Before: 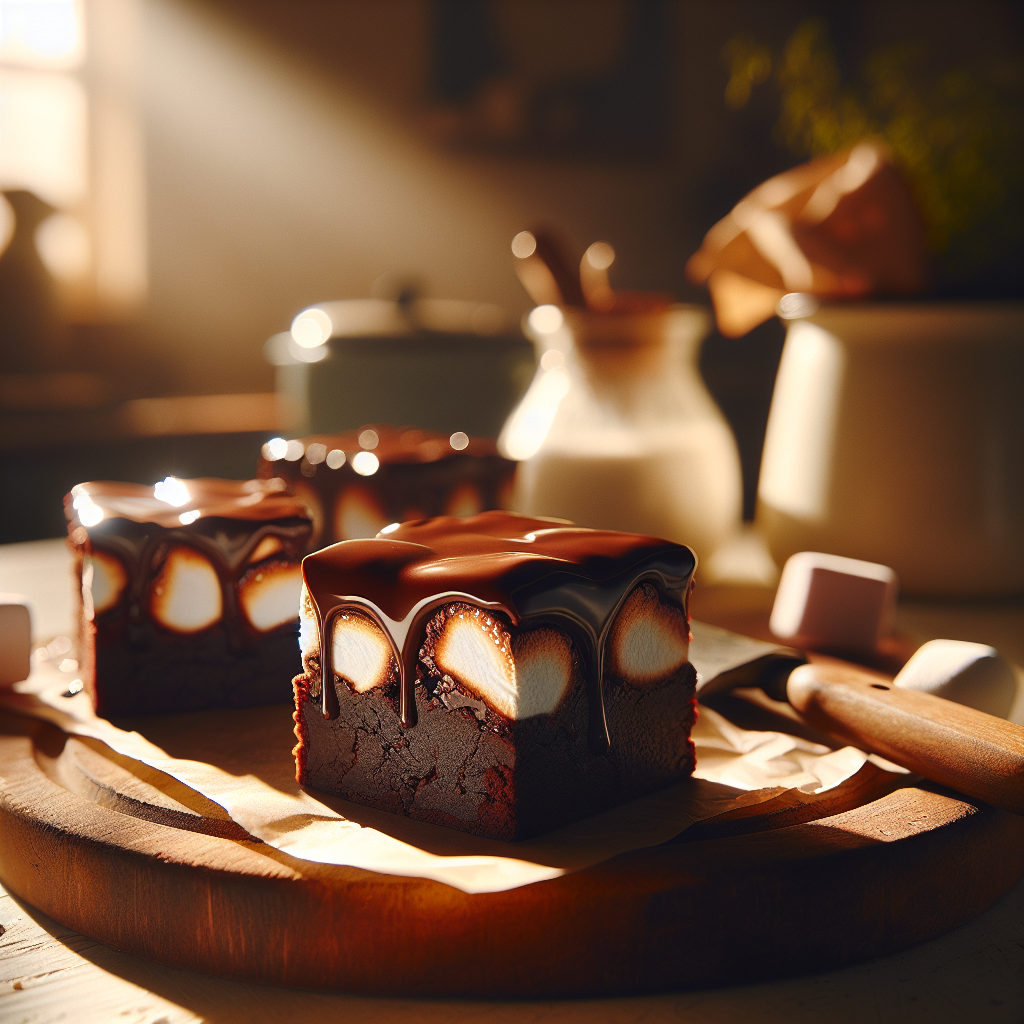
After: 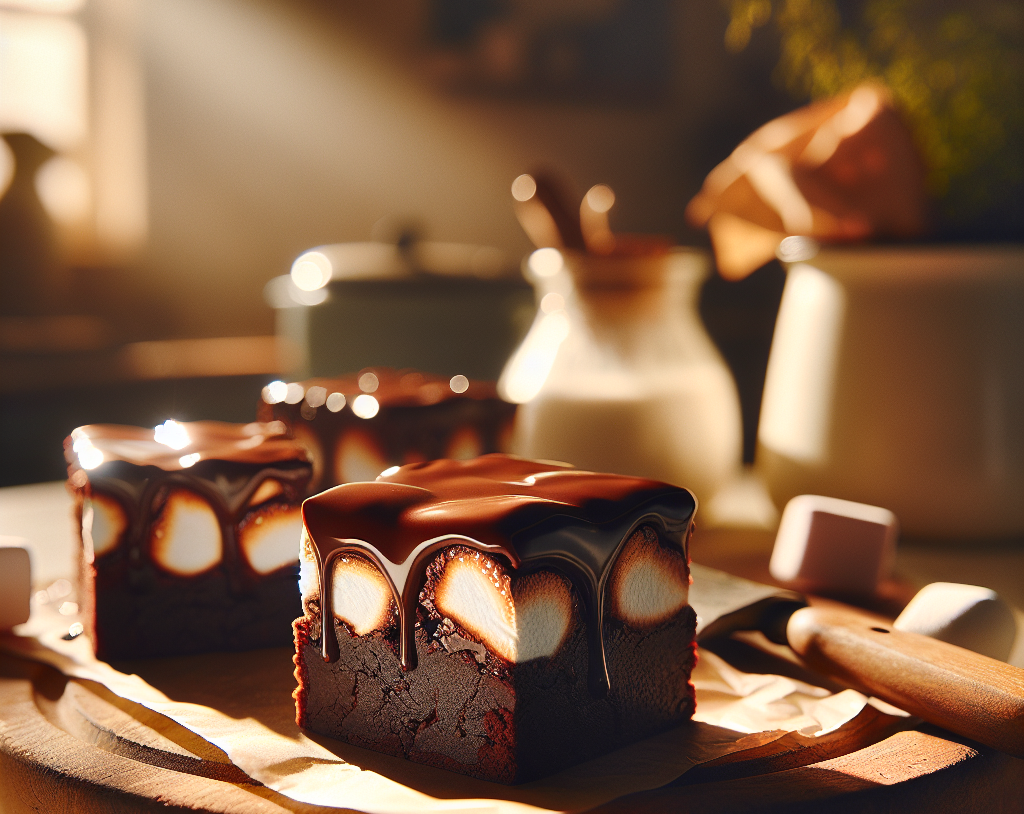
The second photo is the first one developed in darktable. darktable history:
shadows and highlights: shadows 60.71, highlights -60.13, soften with gaussian
contrast brightness saturation: contrast 0.079, saturation 0.015
crop and rotate: top 5.653%, bottom 14.816%
